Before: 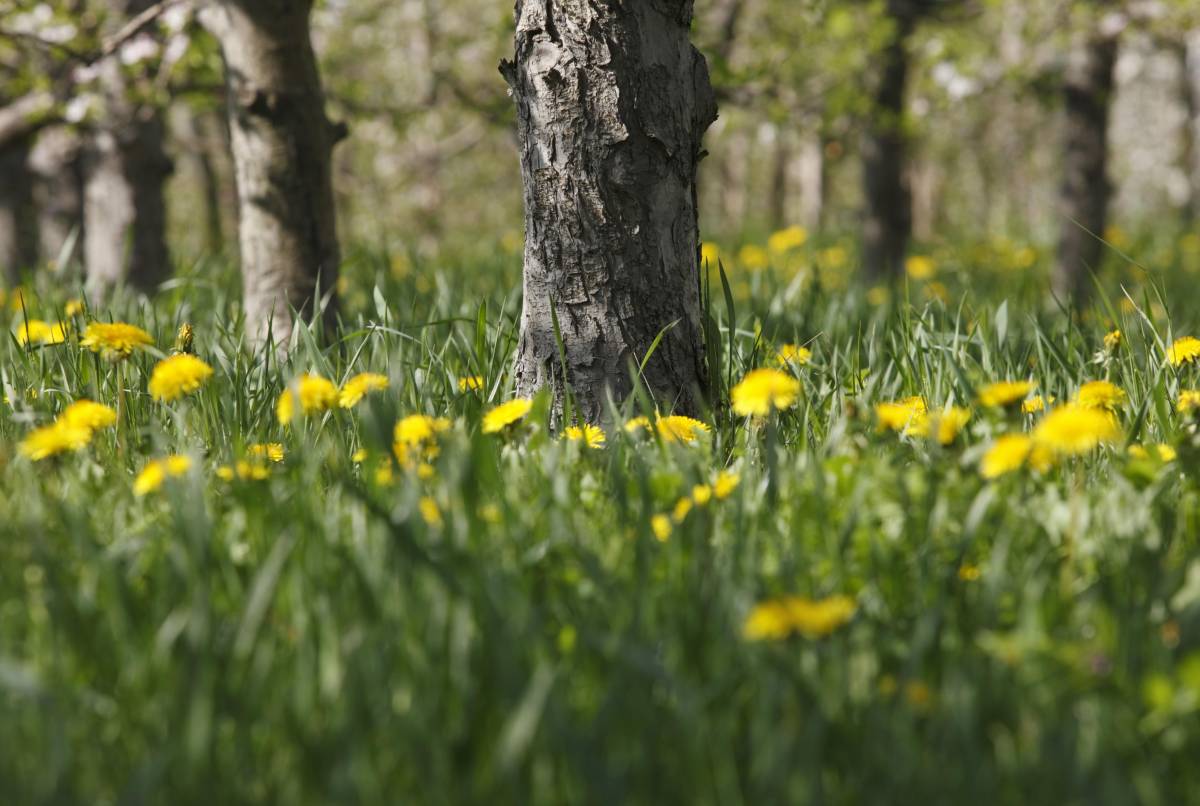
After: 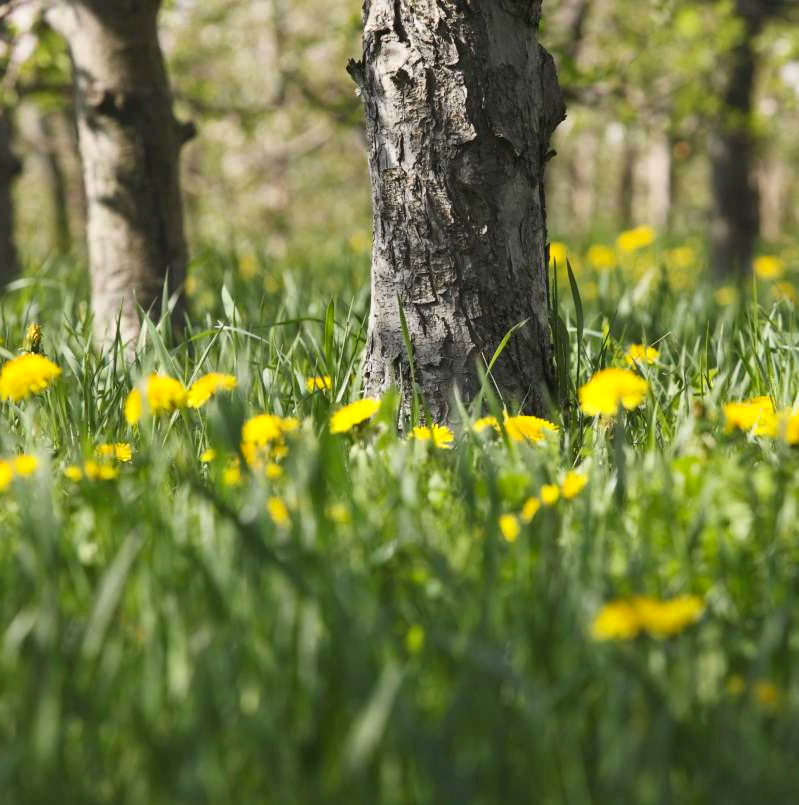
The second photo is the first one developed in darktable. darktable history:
crop and rotate: left 12.673%, right 20.66%
contrast brightness saturation: contrast 0.2, brightness 0.16, saturation 0.22
